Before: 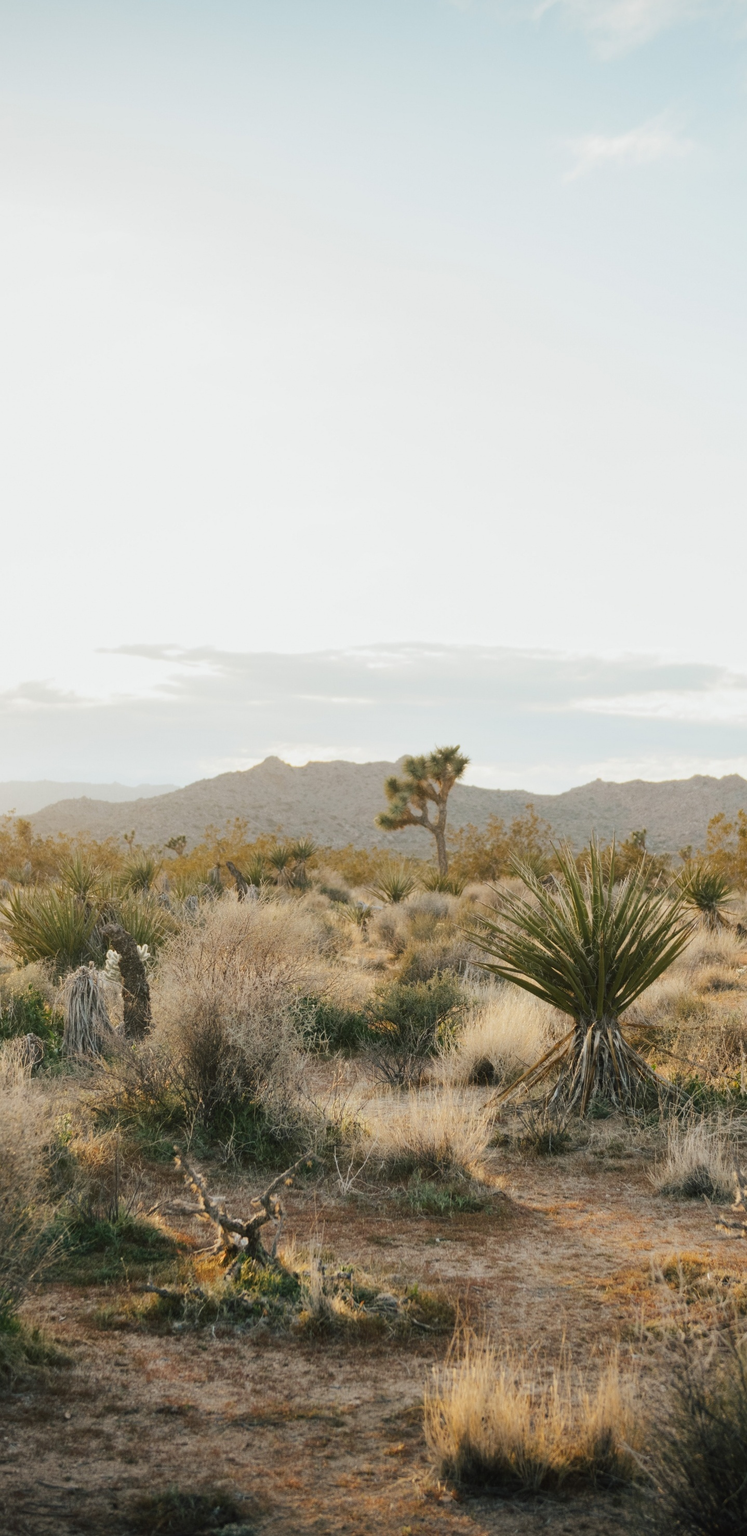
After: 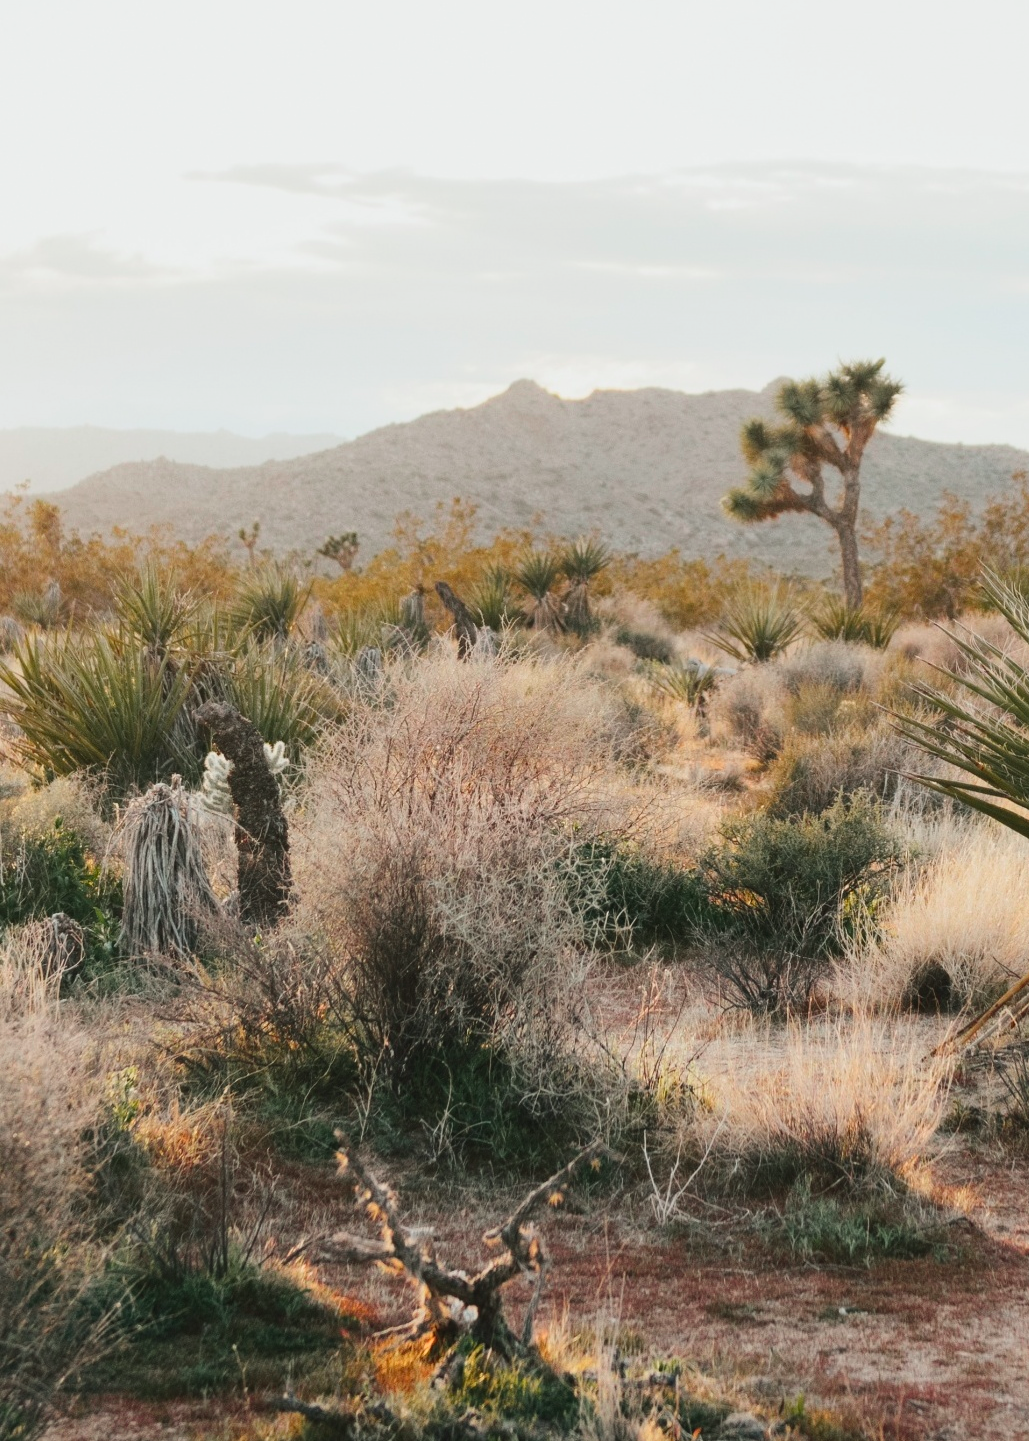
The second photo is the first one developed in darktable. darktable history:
crop: top 36.419%, right 28.395%, bottom 14.86%
shadows and highlights: radius 335.83, shadows 64.53, highlights 4.54, compress 87.65%, soften with gaussian
tone curve: curves: ch0 [(0, 0.023) (0.217, 0.19) (0.754, 0.801) (1, 0.977)]; ch1 [(0, 0) (0.392, 0.398) (0.5, 0.5) (0.521, 0.529) (0.56, 0.592) (1, 1)]; ch2 [(0, 0) (0.5, 0.5) (0.579, 0.561) (0.65, 0.657) (1, 1)], color space Lab, independent channels, preserve colors none
color zones: curves: ch1 [(0, 0.525) (0.143, 0.556) (0.286, 0.52) (0.429, 0.5) (0.571, 0.5) (0.714, 0.5) (0.857, 0.503) (1, 0.525)]
